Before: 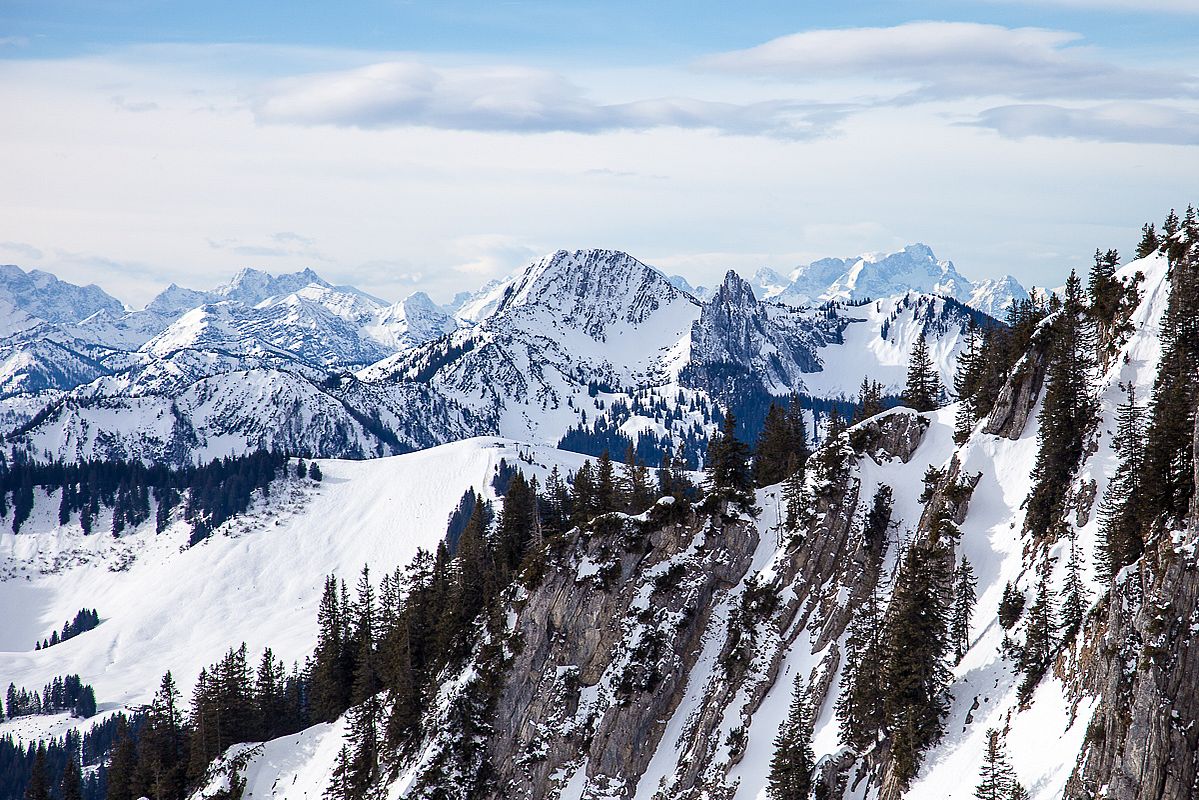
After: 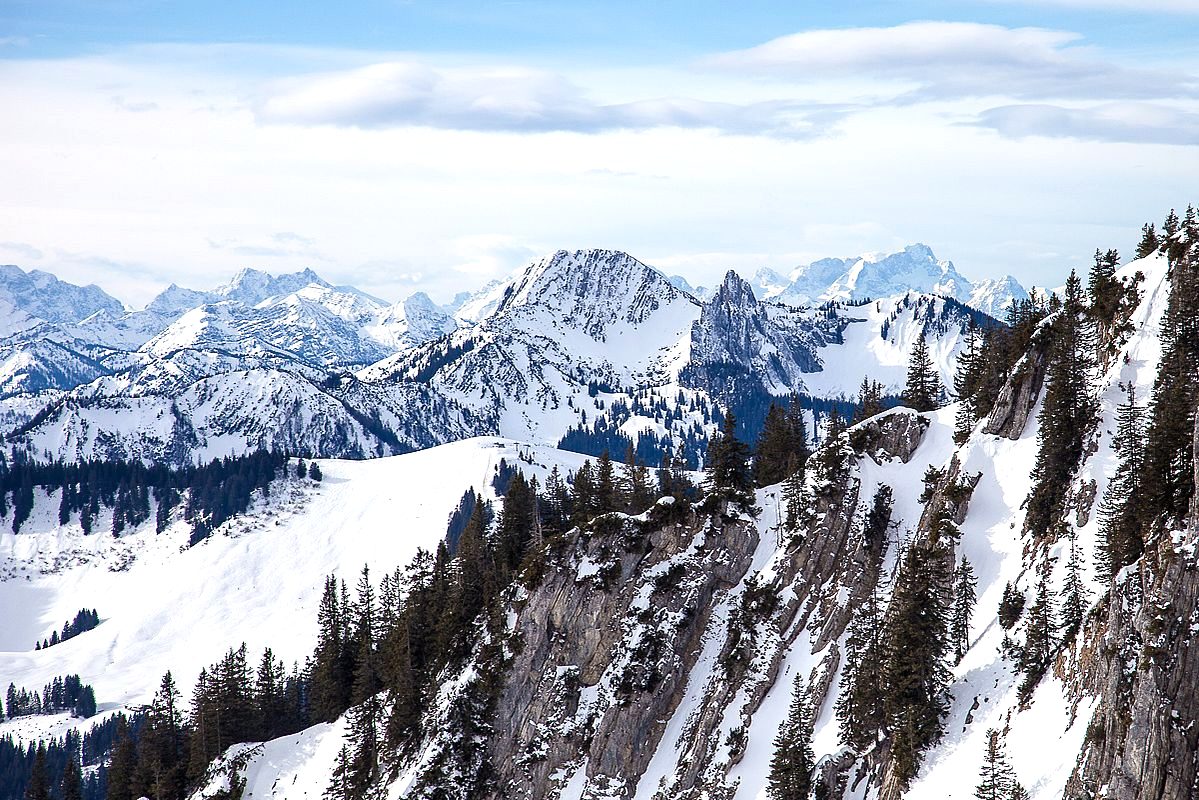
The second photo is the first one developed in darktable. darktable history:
exposure: exposure 0.295 EV, compensate exposure bias true, compensate highlight preservation false
